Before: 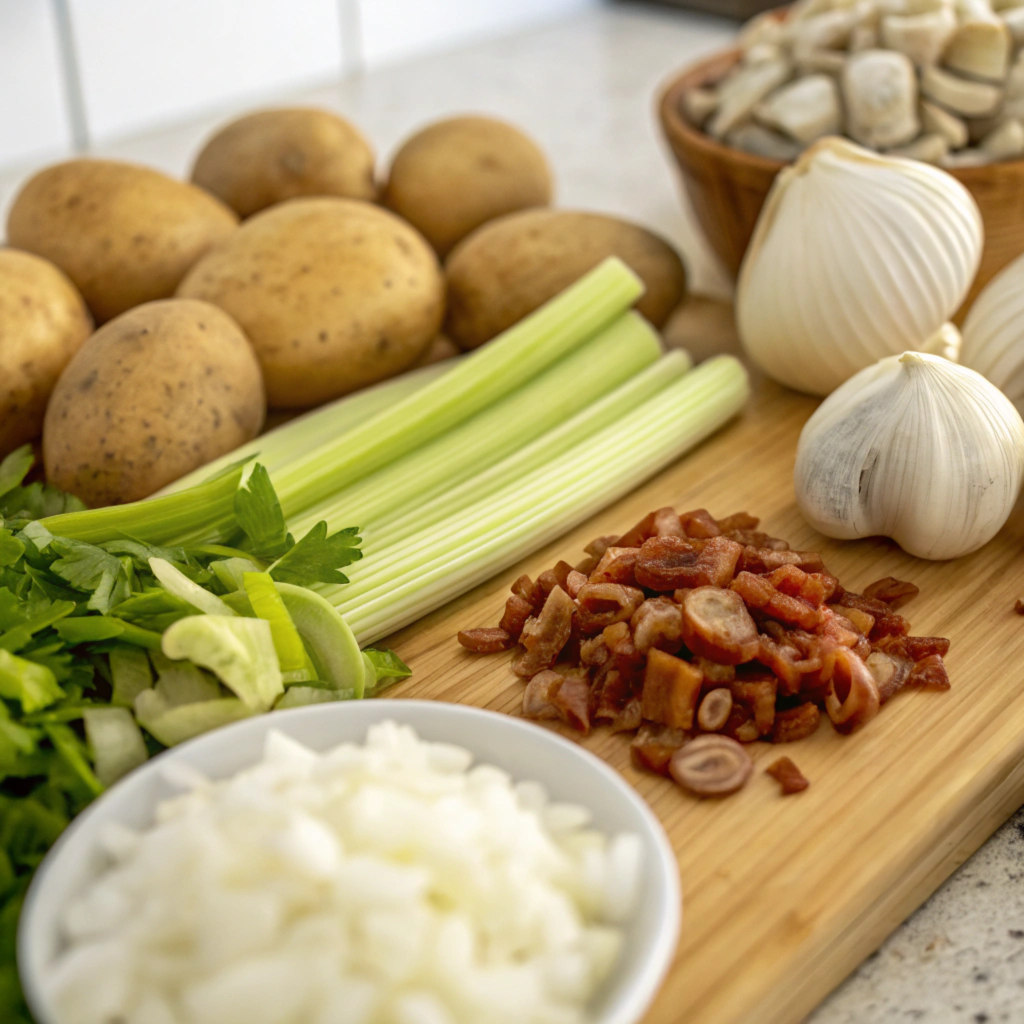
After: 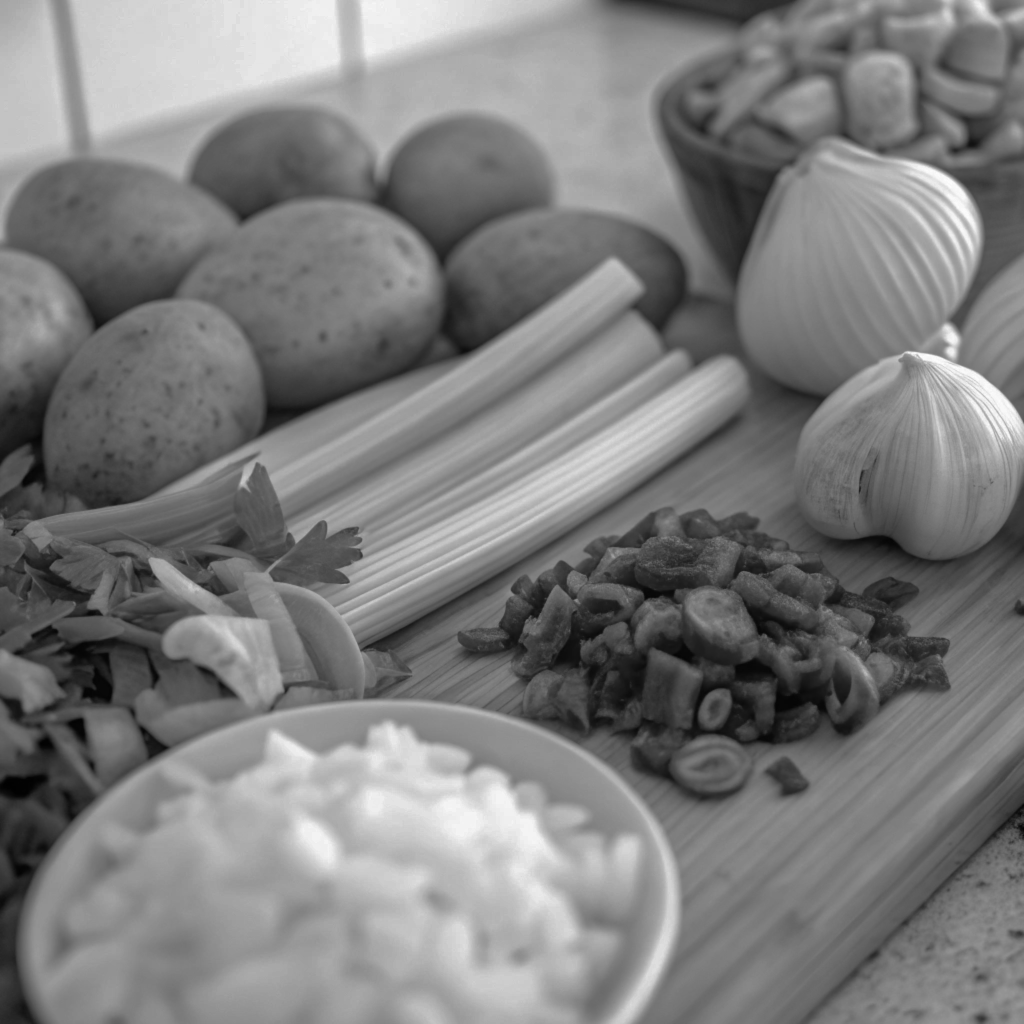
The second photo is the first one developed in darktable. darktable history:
base curve: curves: ch0 [(0, 0) (0.841, 0.609) (1, 1)]
monochrome: on, module defaults
